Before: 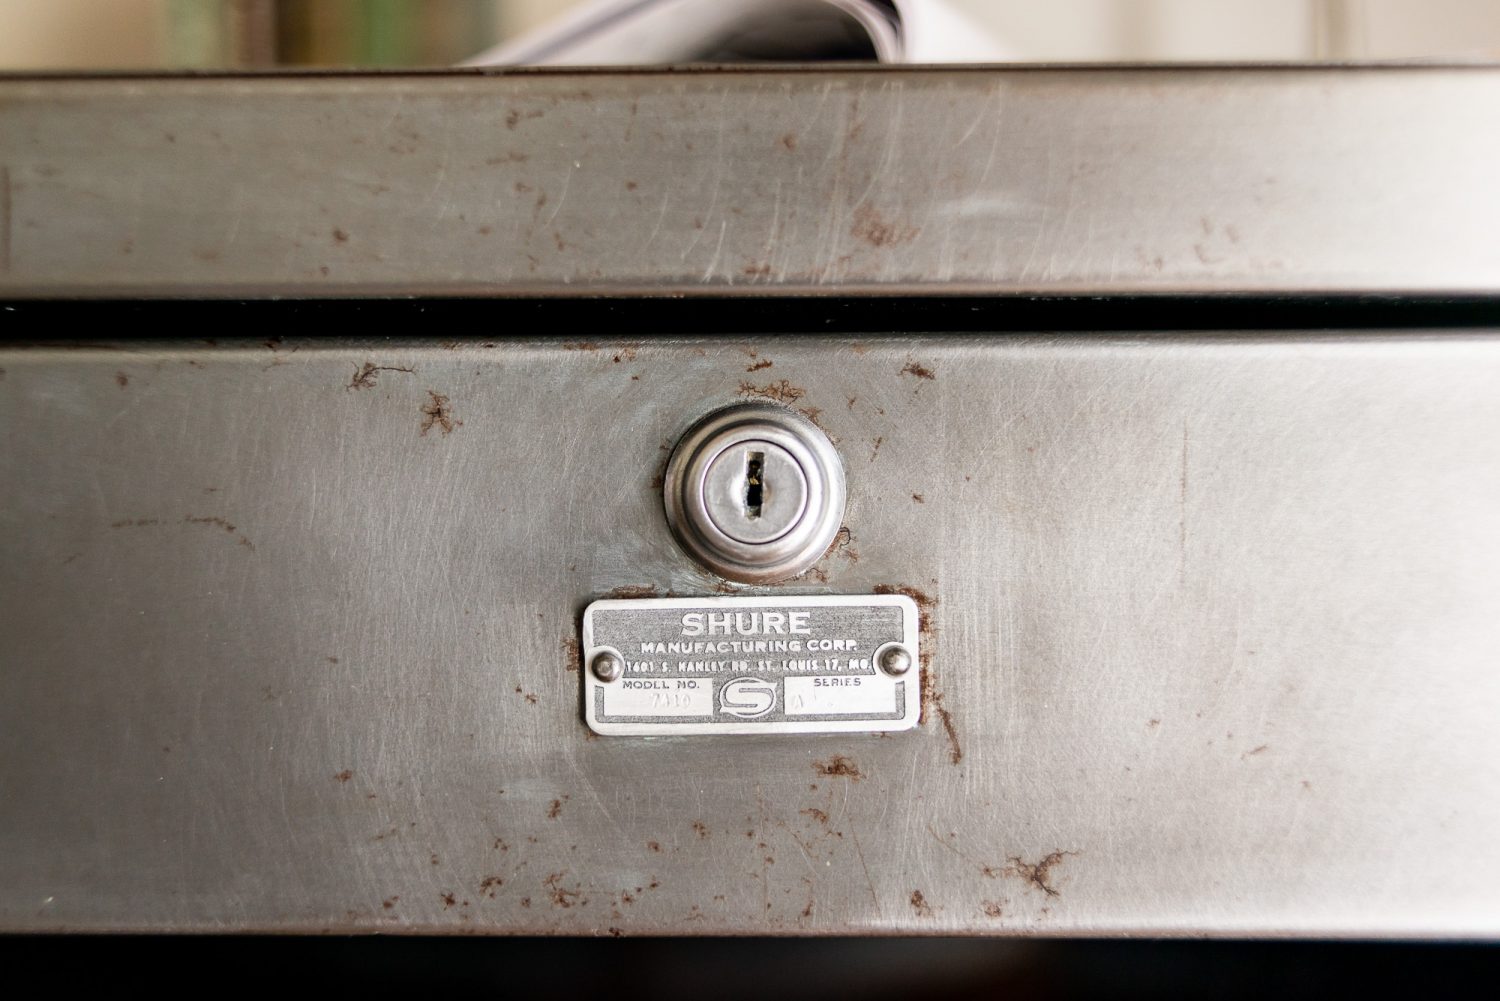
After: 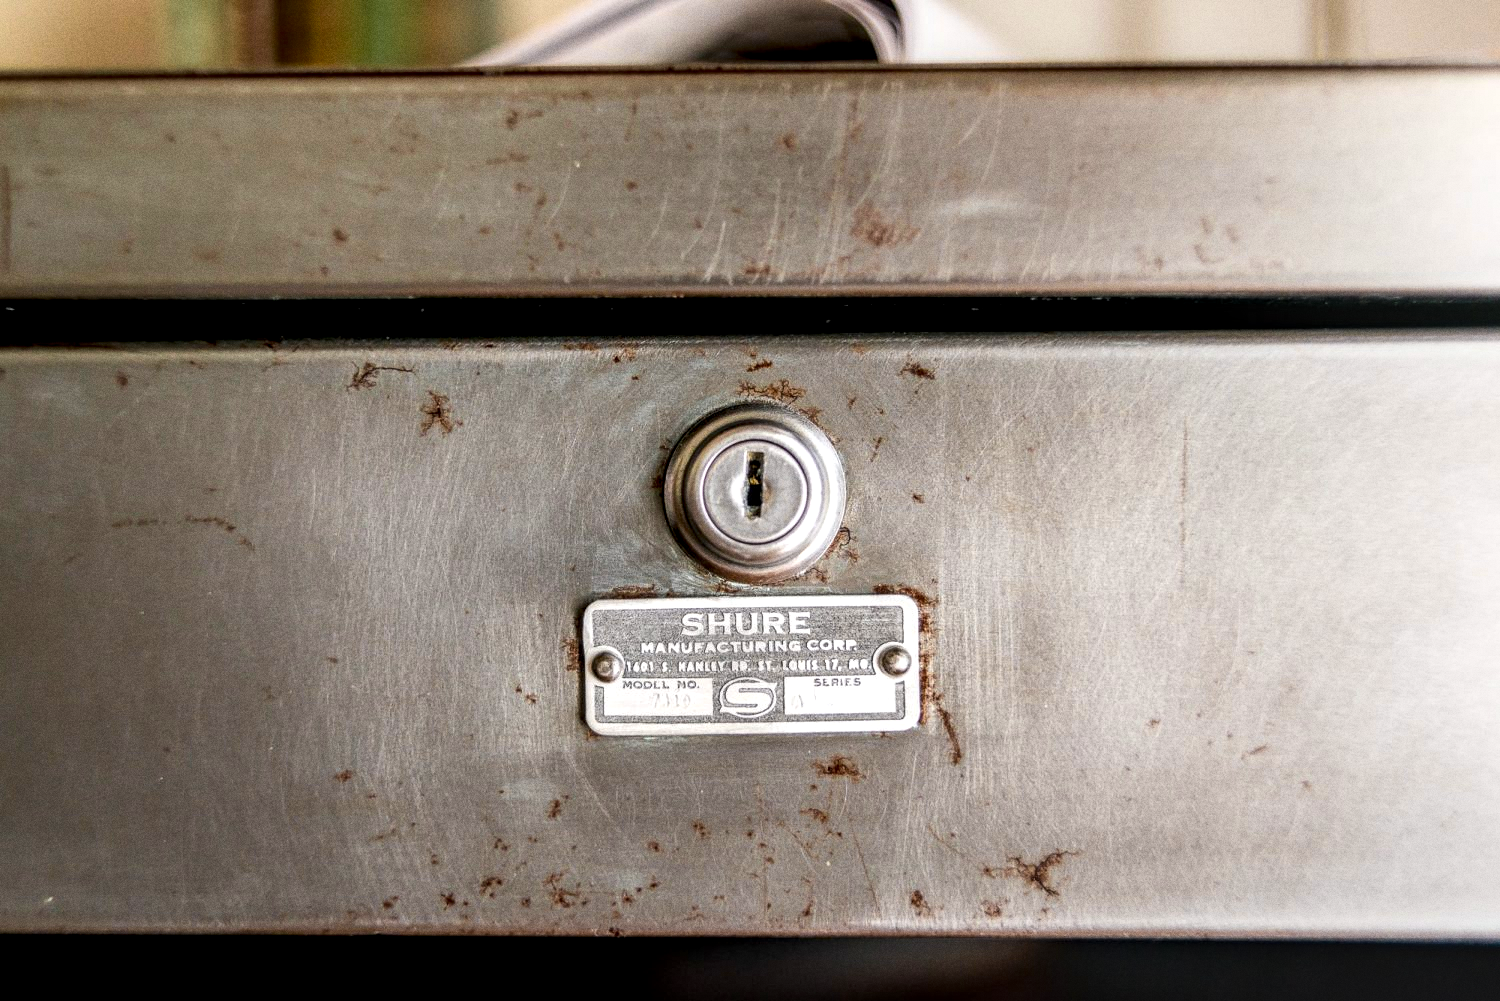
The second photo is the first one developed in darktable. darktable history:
grain: coarseness 0.09 ISO
color zones: curves: ch0 [(0.224, 0.526) (0.75, 0.5)]; ch1 [(0.055, 0.526) (0.224, 0.761) (0.377, 0.526) (0.75, 0.5)]
local contrast: highlights 25%, detail 150%
